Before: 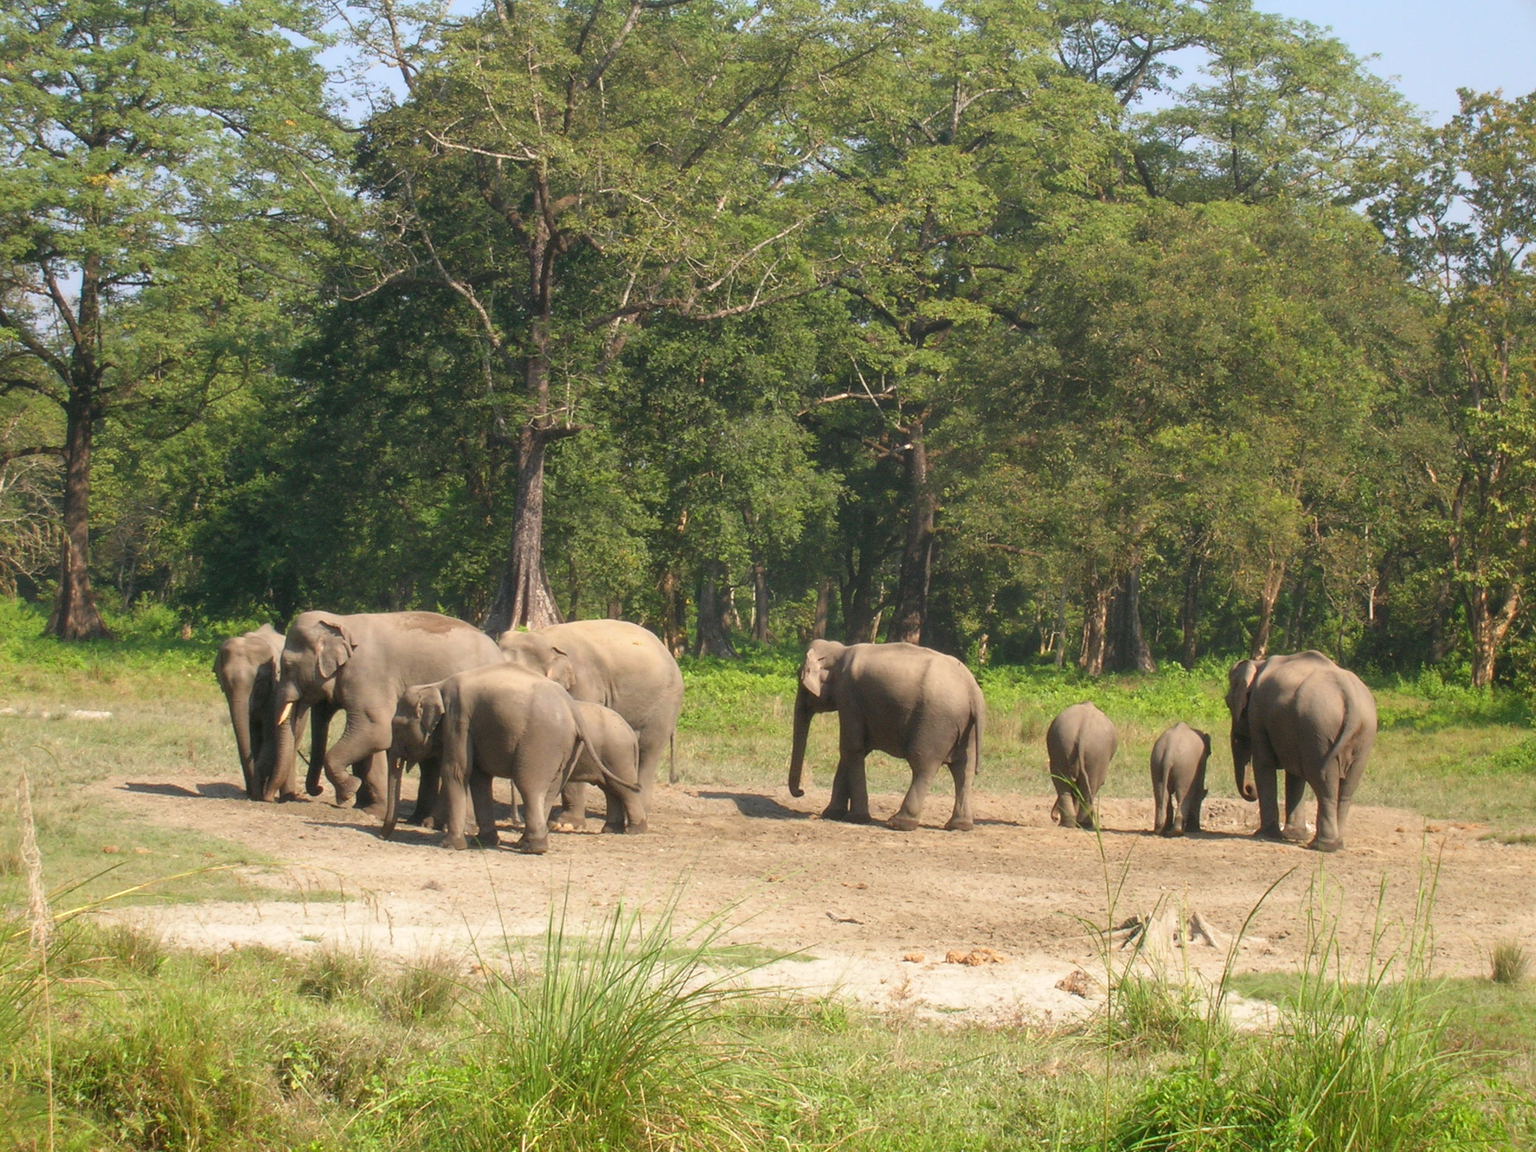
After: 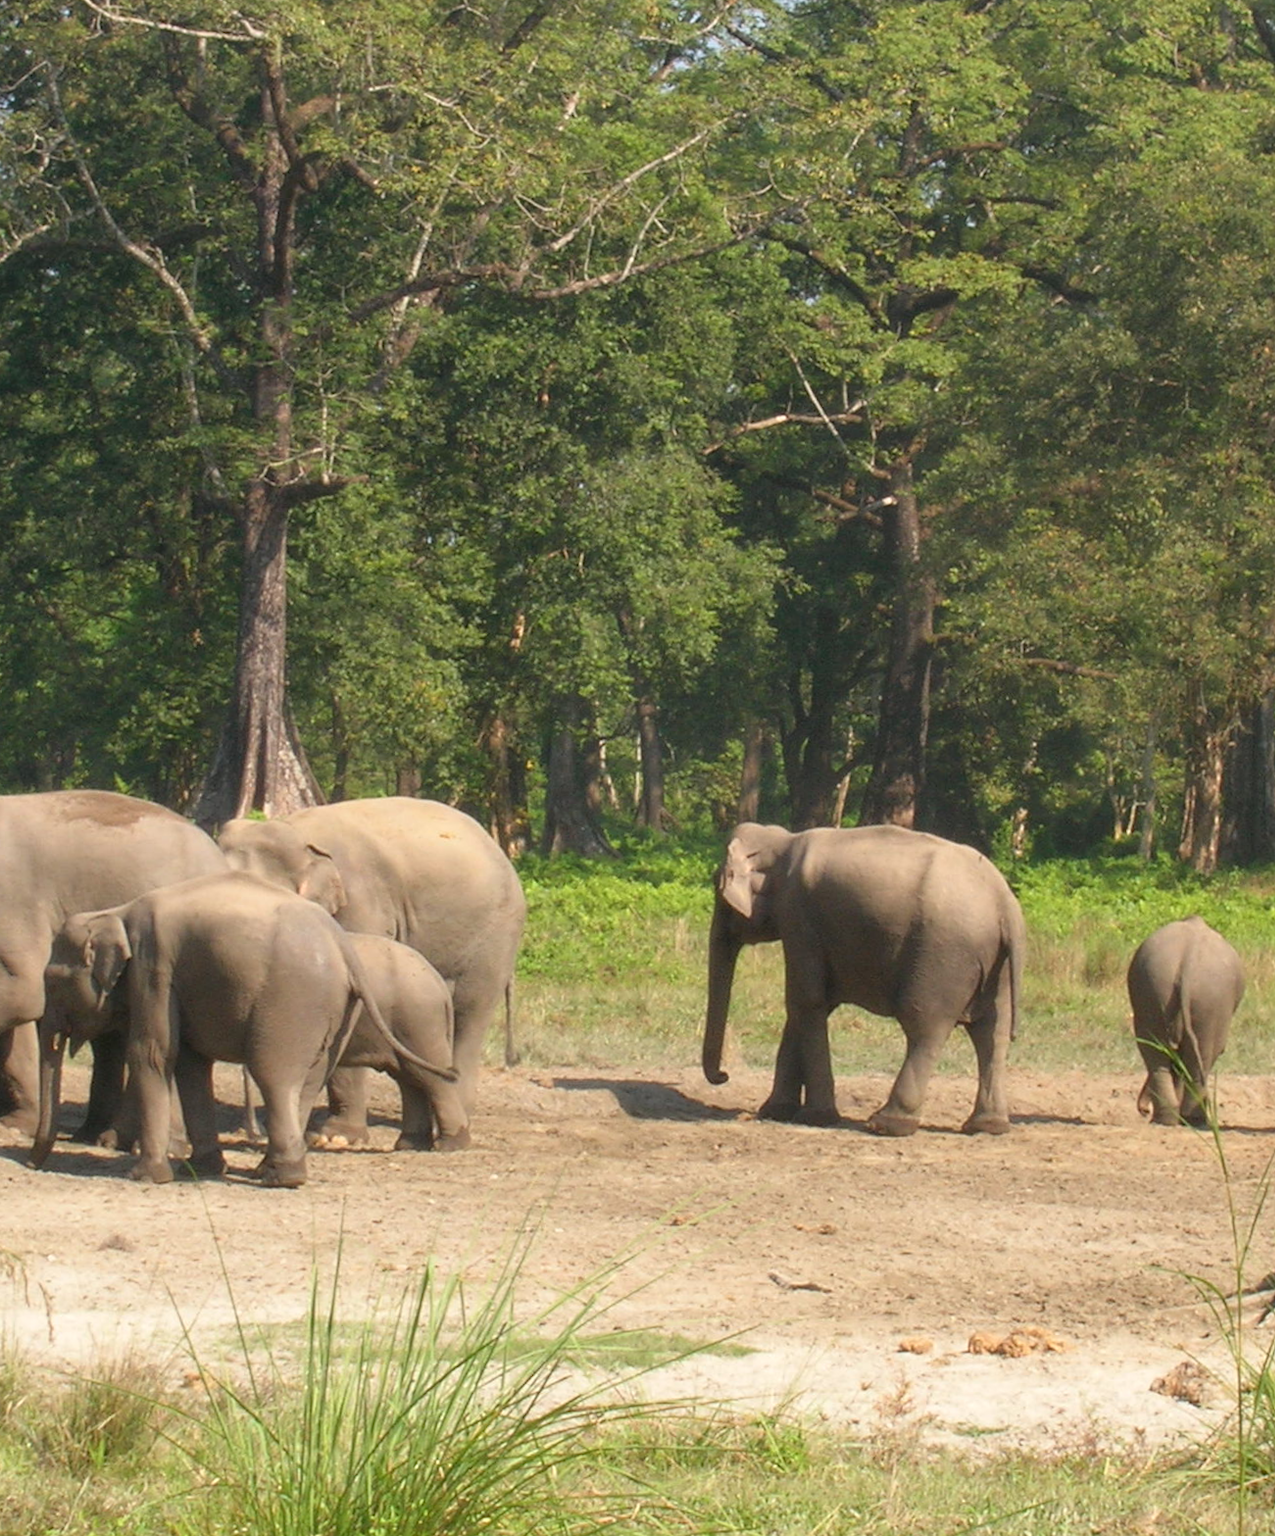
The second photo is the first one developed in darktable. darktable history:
crop and rotate: angle 0.02°, left 24.353%, top 13.219%, right 26.156%, bottom 8.224%
rotate and perspective: rotation -1.17°, automatic cropping off
